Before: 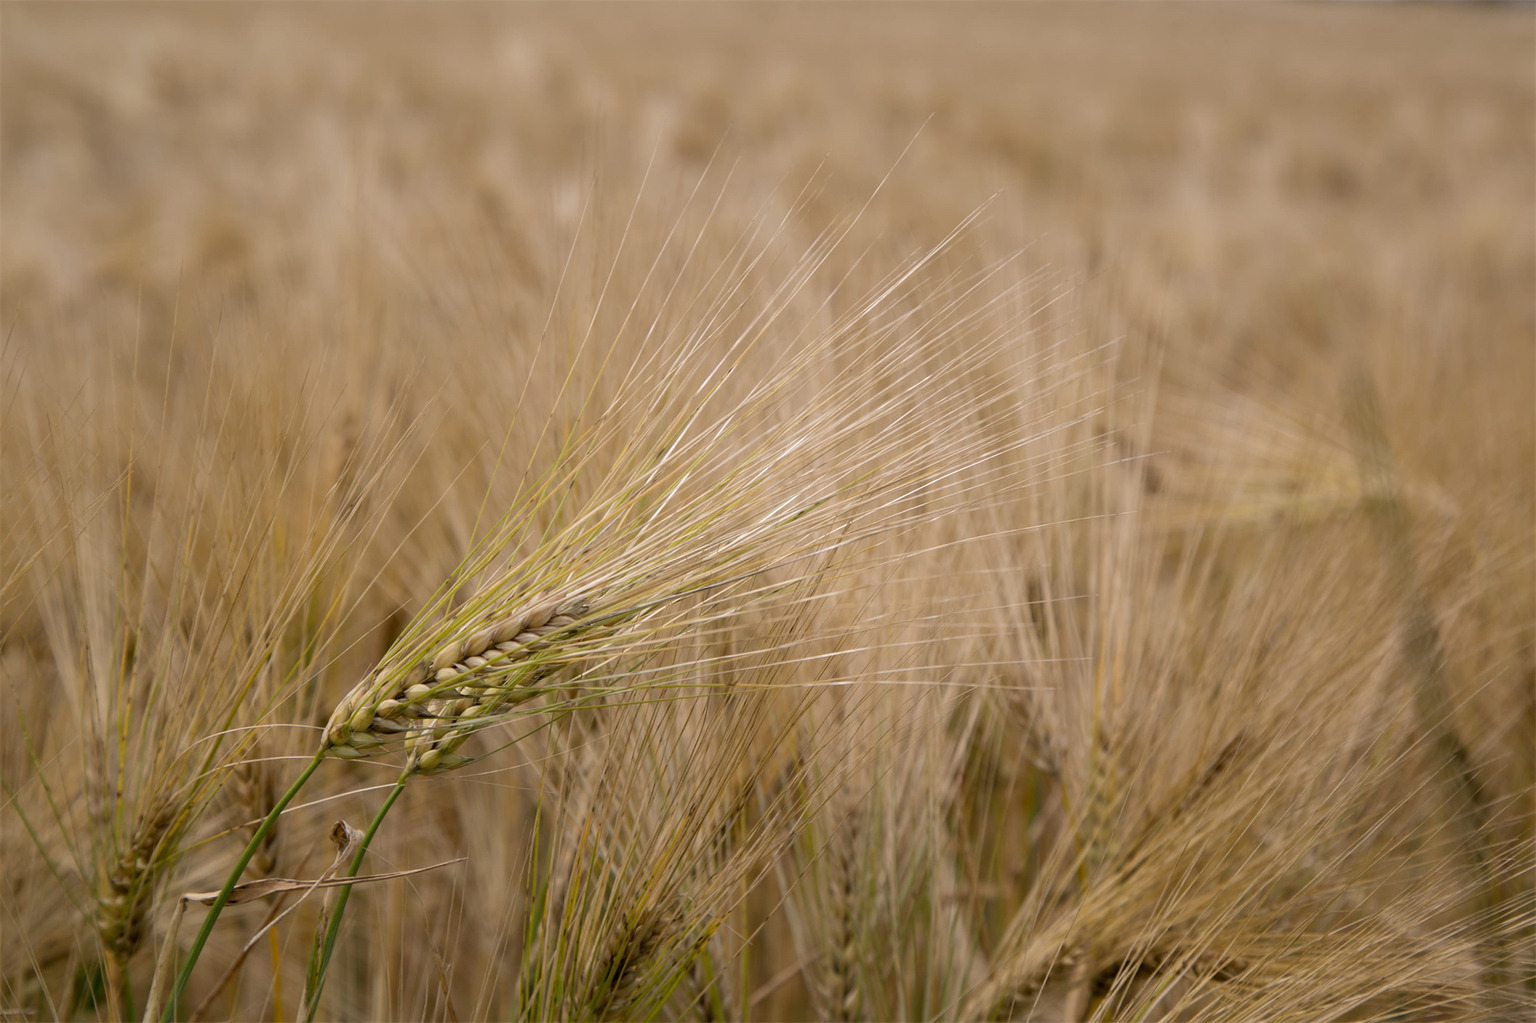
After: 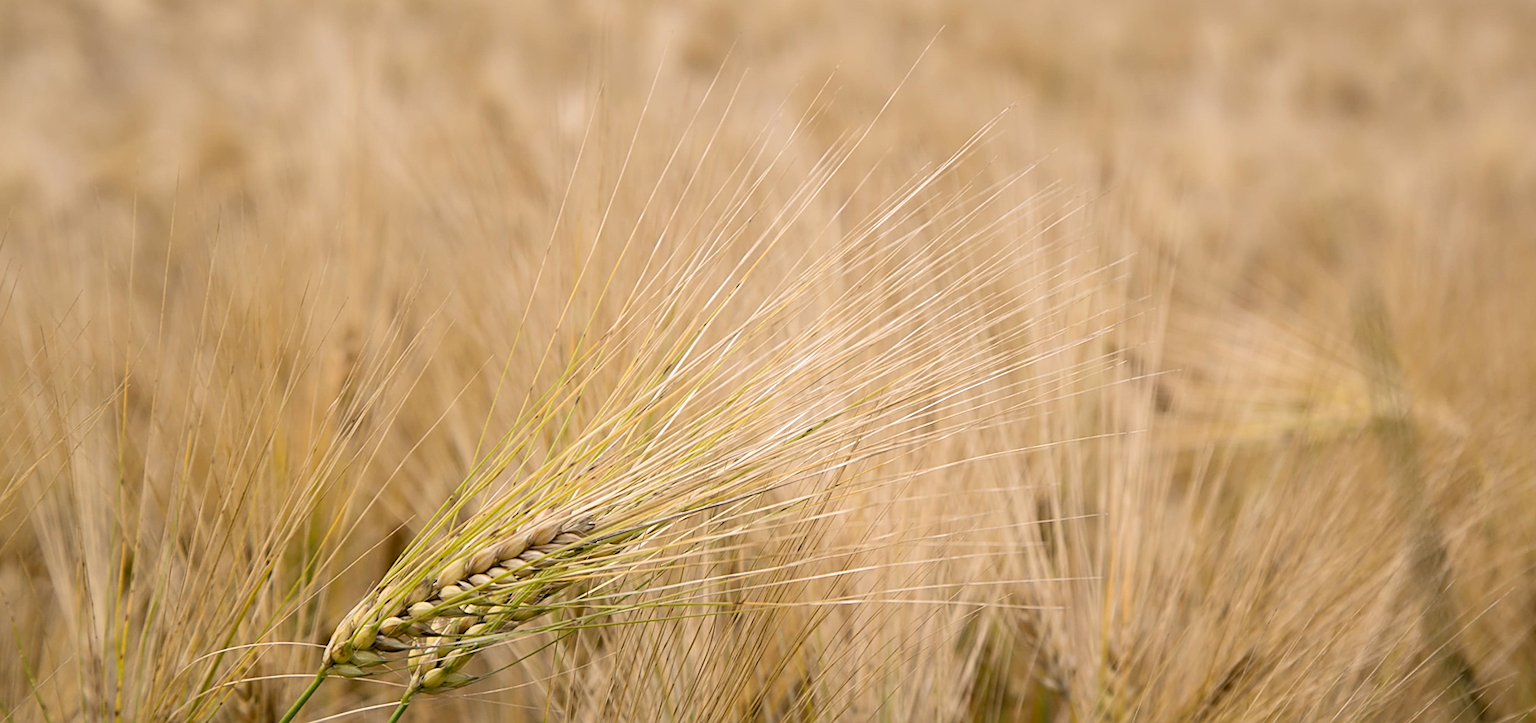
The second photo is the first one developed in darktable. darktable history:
crop and rotate: top 8.293%, bottom 20.996%
rotate and perspective: rotation 0.174°, lens shift (vertical) 0.013, lens shift (horizontal) 0.019, shear 0.001, automatic cropping original format, crop left 0.007, crop right 0.991, crop top 0.016, crop bottom 0.997
sharpen: on, module defaults
contrast brightness saturation: contrast 0.2, brightness 0.16, saturation 0.22
